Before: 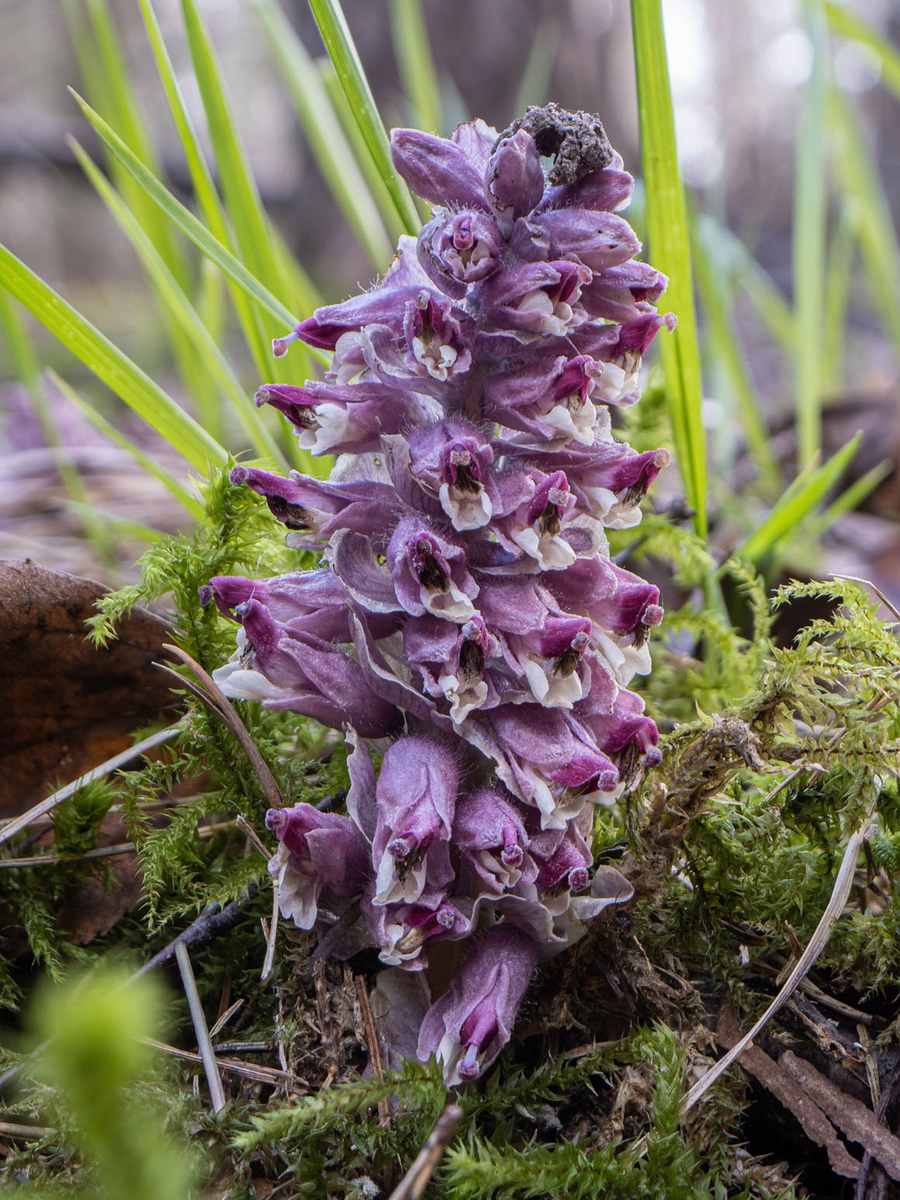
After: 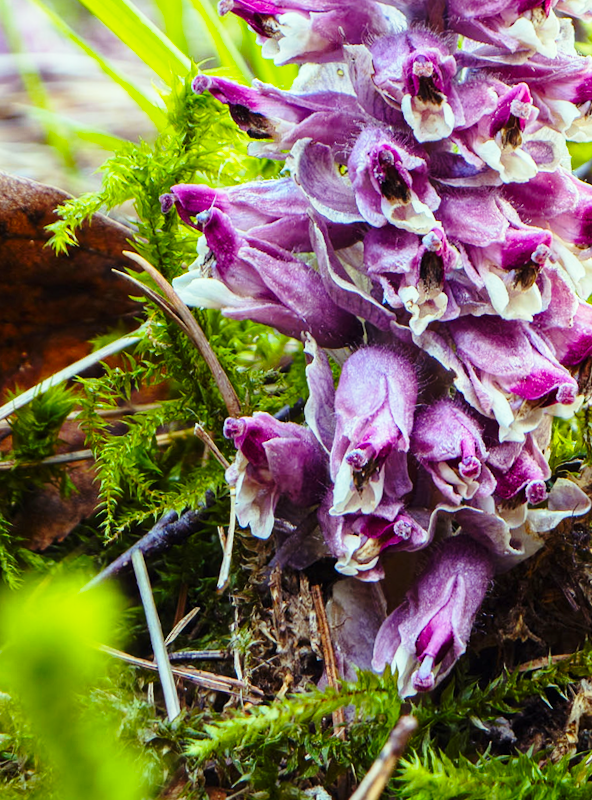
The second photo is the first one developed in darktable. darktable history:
crop and rotate: angle -0.731°, left 3.619%, top 32.181%, right 29.408%
color balance rgb: highlights gain › luminance 15.262%, highlights gain › chroma 6.892%, highlights gain › hue 125.99°, perceptual saturation grading › global saturation 49.213%
tone equalizer: edges refinement/feathering 500, mask exposure compensation -1.57 EV, preserve details no
base curve: curves: ch0 [(0, 0) (0.028, 0.03) (0.121, 0.232) (0.46, 0.748) (0.859, 0.968) (1, 1)], preserve colors none
